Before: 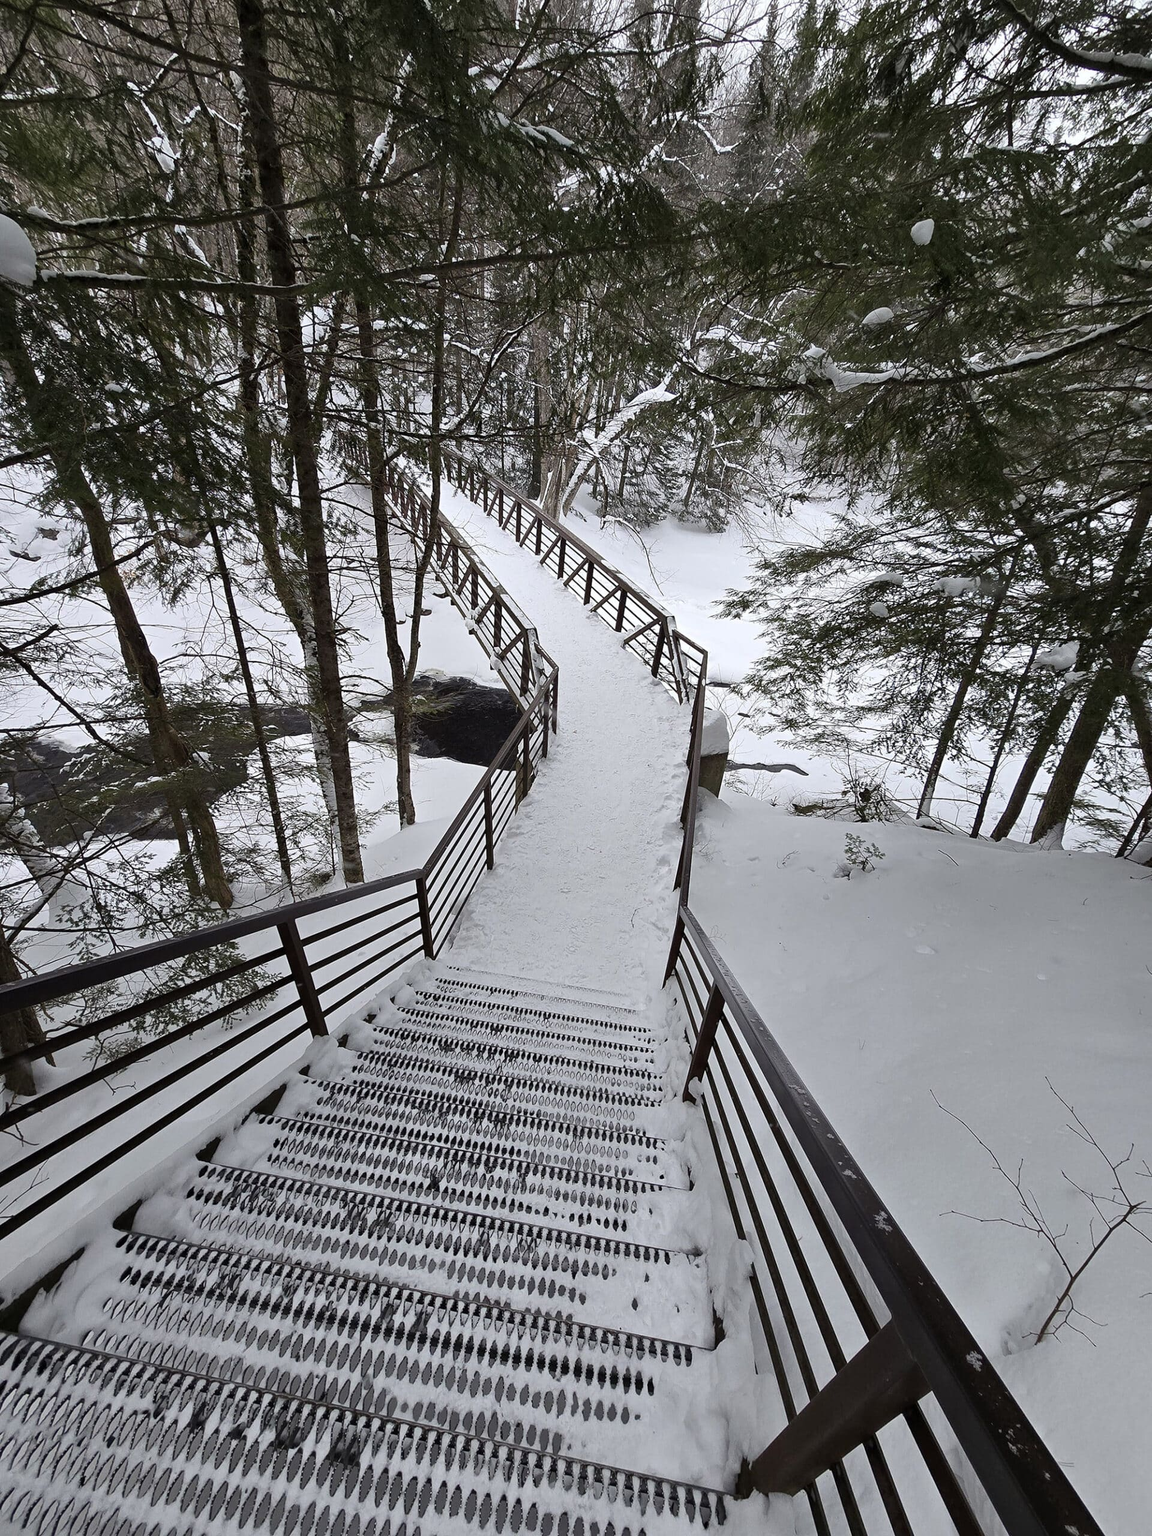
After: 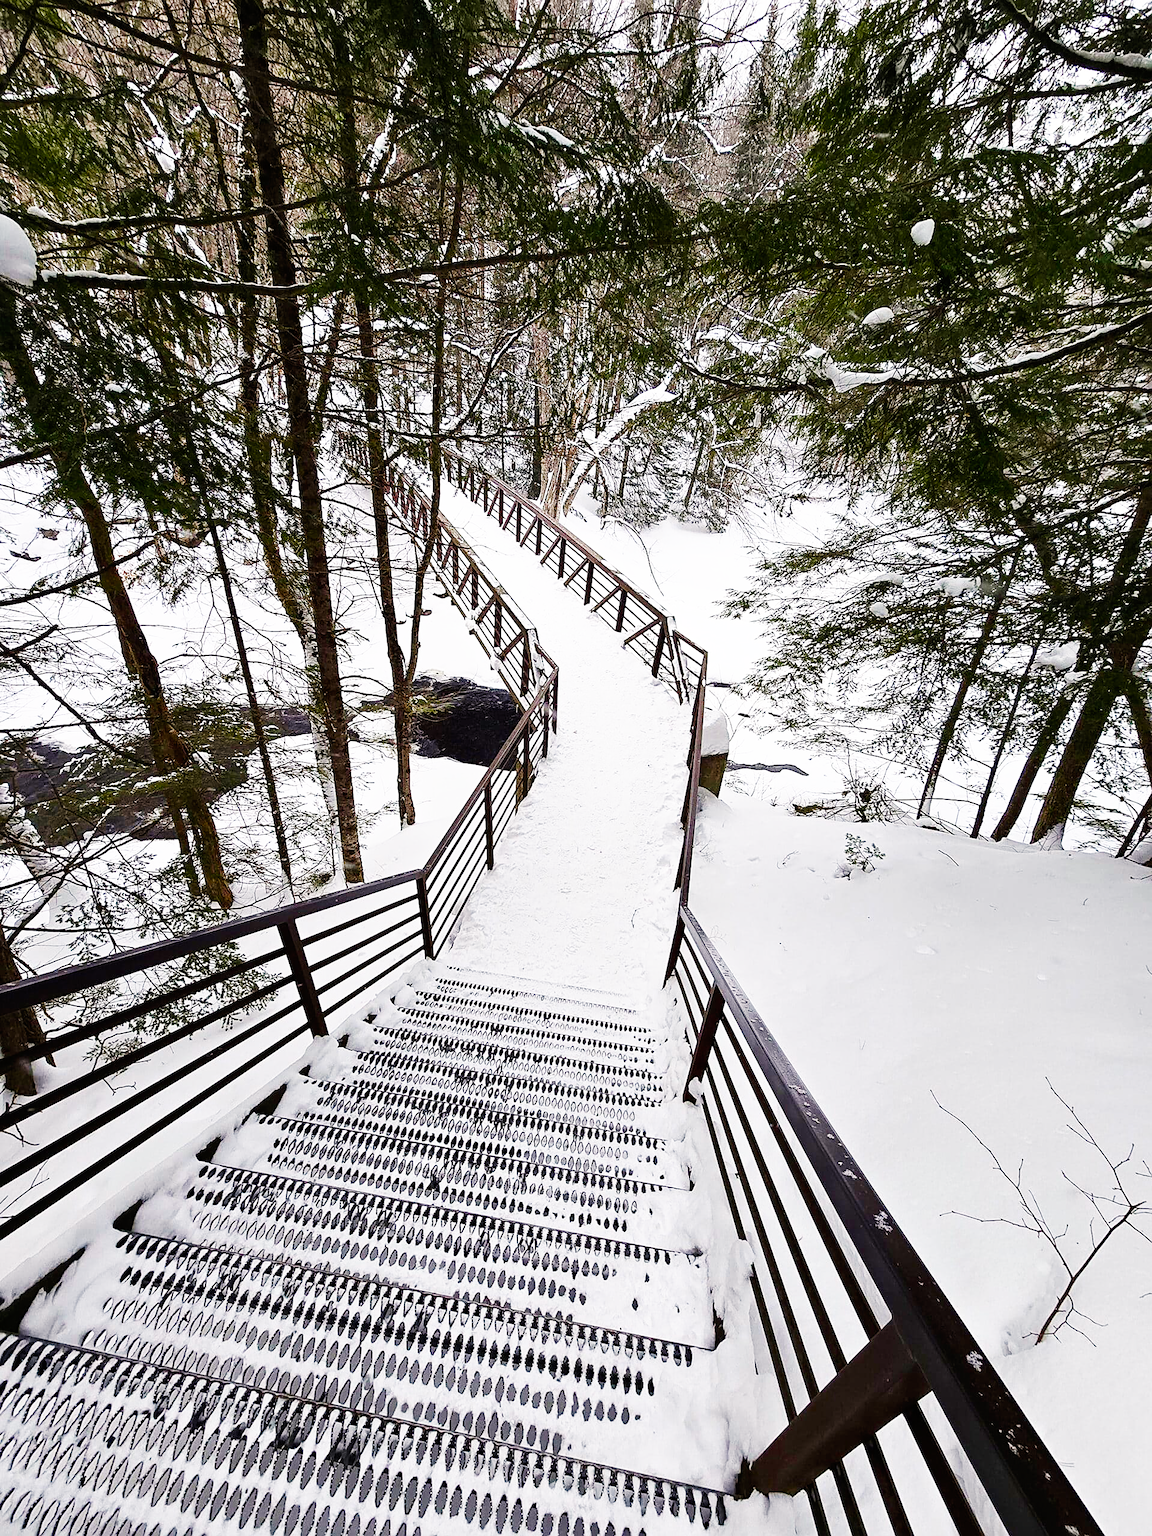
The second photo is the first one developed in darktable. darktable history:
base curve: curves: ch0 [(0, 0) (0.007, 0.004) (0.027, 0.03) (0.046, 0.07) (0.207, 0.54) (0.442, 0.872) (0.673, 0.972) (1, 1)], preserve colors none
sharpen: on, module defaults
color balance rgb: highlights gain › chroma 1.735%, highlights gain › hue 56.01°, linear chroma grading › global chroma 14.854%, perceptual saturation grading › global saturation 0.909%, perceptual saturation grading › highlights -15.849%, perceptual saturation grading › shadows 25.938%, global vibrance 15.745%, saturation formula JzAzBz (2021)
